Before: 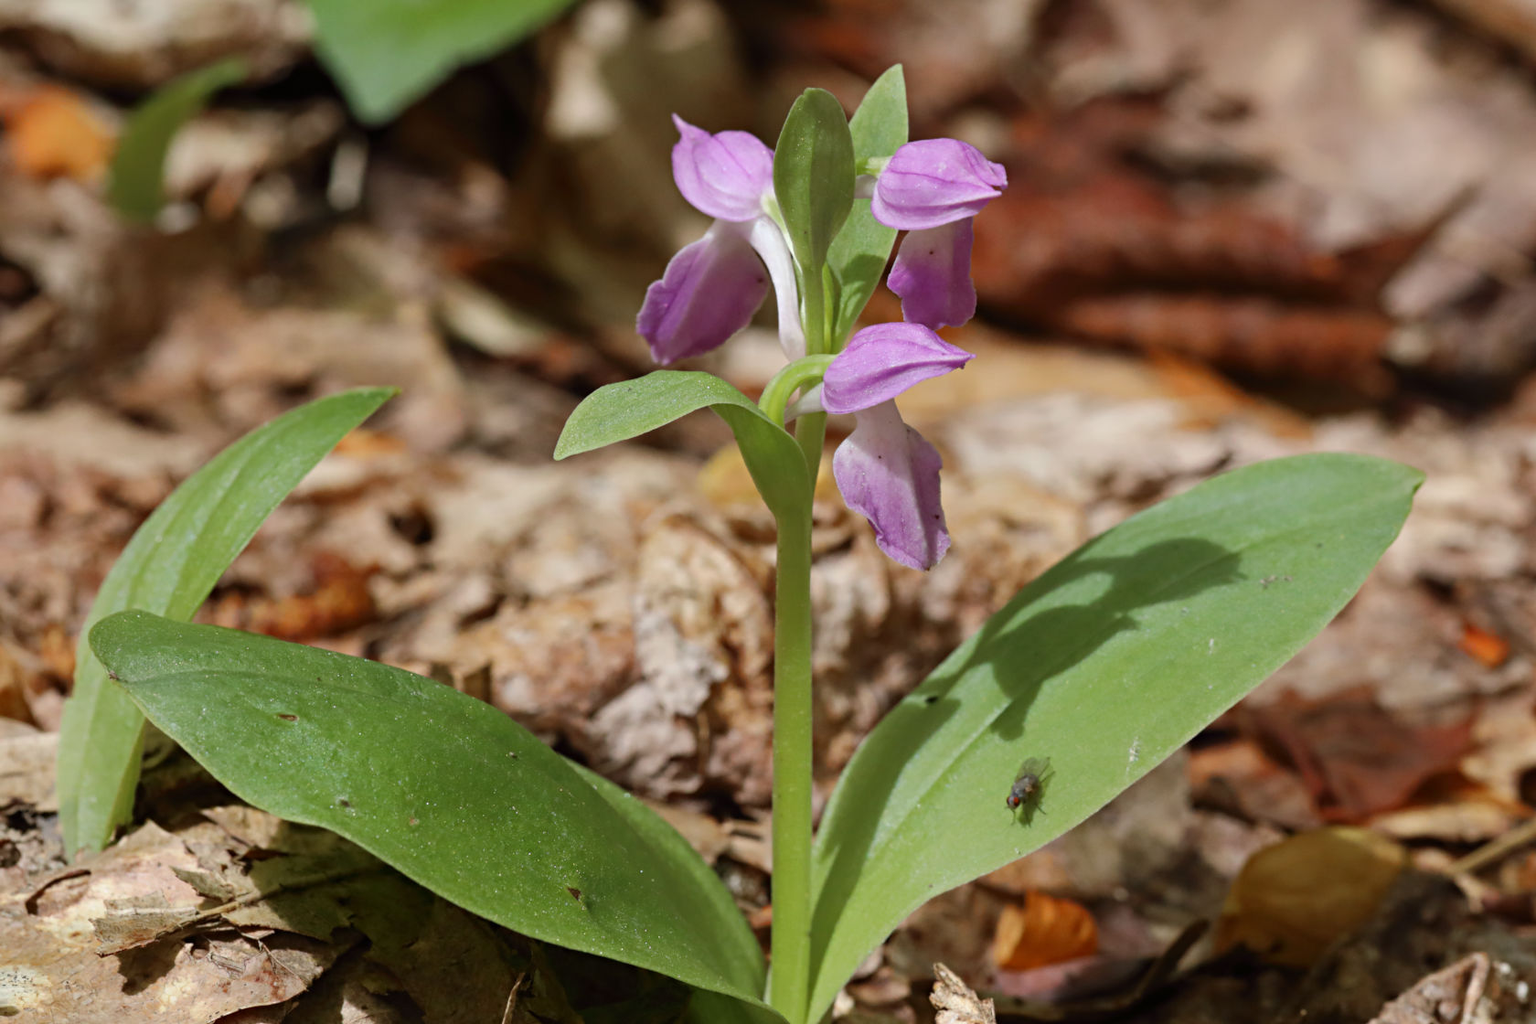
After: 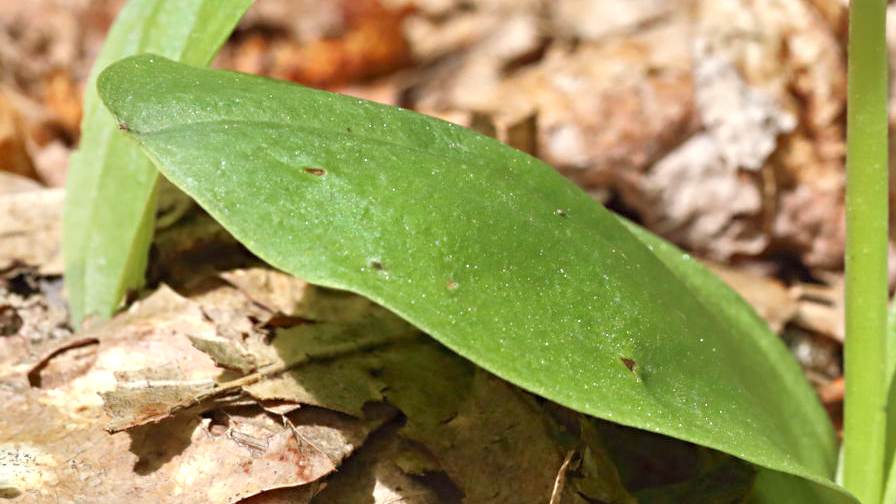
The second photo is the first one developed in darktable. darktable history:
crop and rotate: top 54.778%, right 46.61%, bottom 0.159%
exposure: exposure 0.636 EV, compensate highlight preservation false
tone equalizer: -8 EV 1 EV, -7 EV 1 EV, -6 EV 1 EV, -5 EV 1 EV, -4 EV 1 EV, -3 EV 0.75 EV, -2 EV 0.5 EV, -1 EV 0.25 EV
